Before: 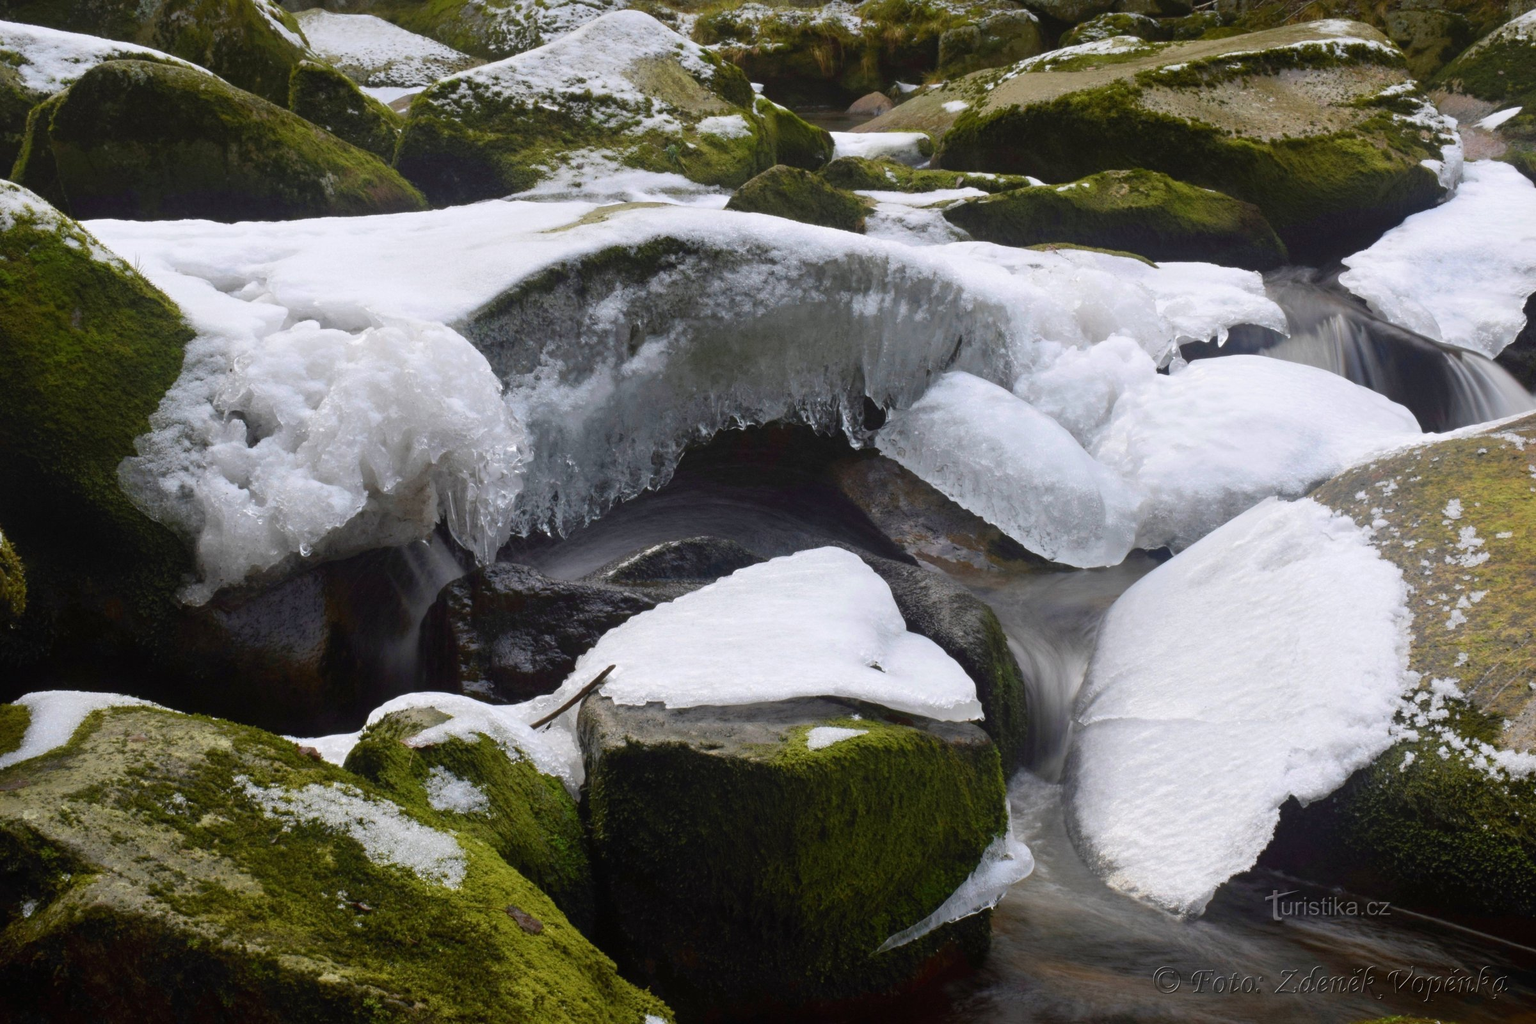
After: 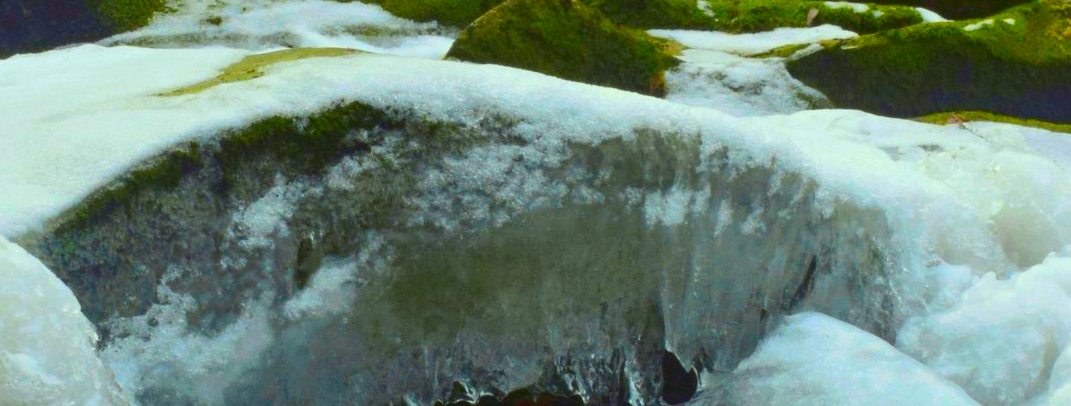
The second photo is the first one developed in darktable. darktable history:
shadows and highlights: on, module defaults
crop: left 28.627%, top 16.803%, right 26.731%, bottom 57.778%
color correction: highlights a* -11.24, highlights b* 9.92, saturation 1.71
contrast brightness saturation: contrast 0.182, saturation 0.3
